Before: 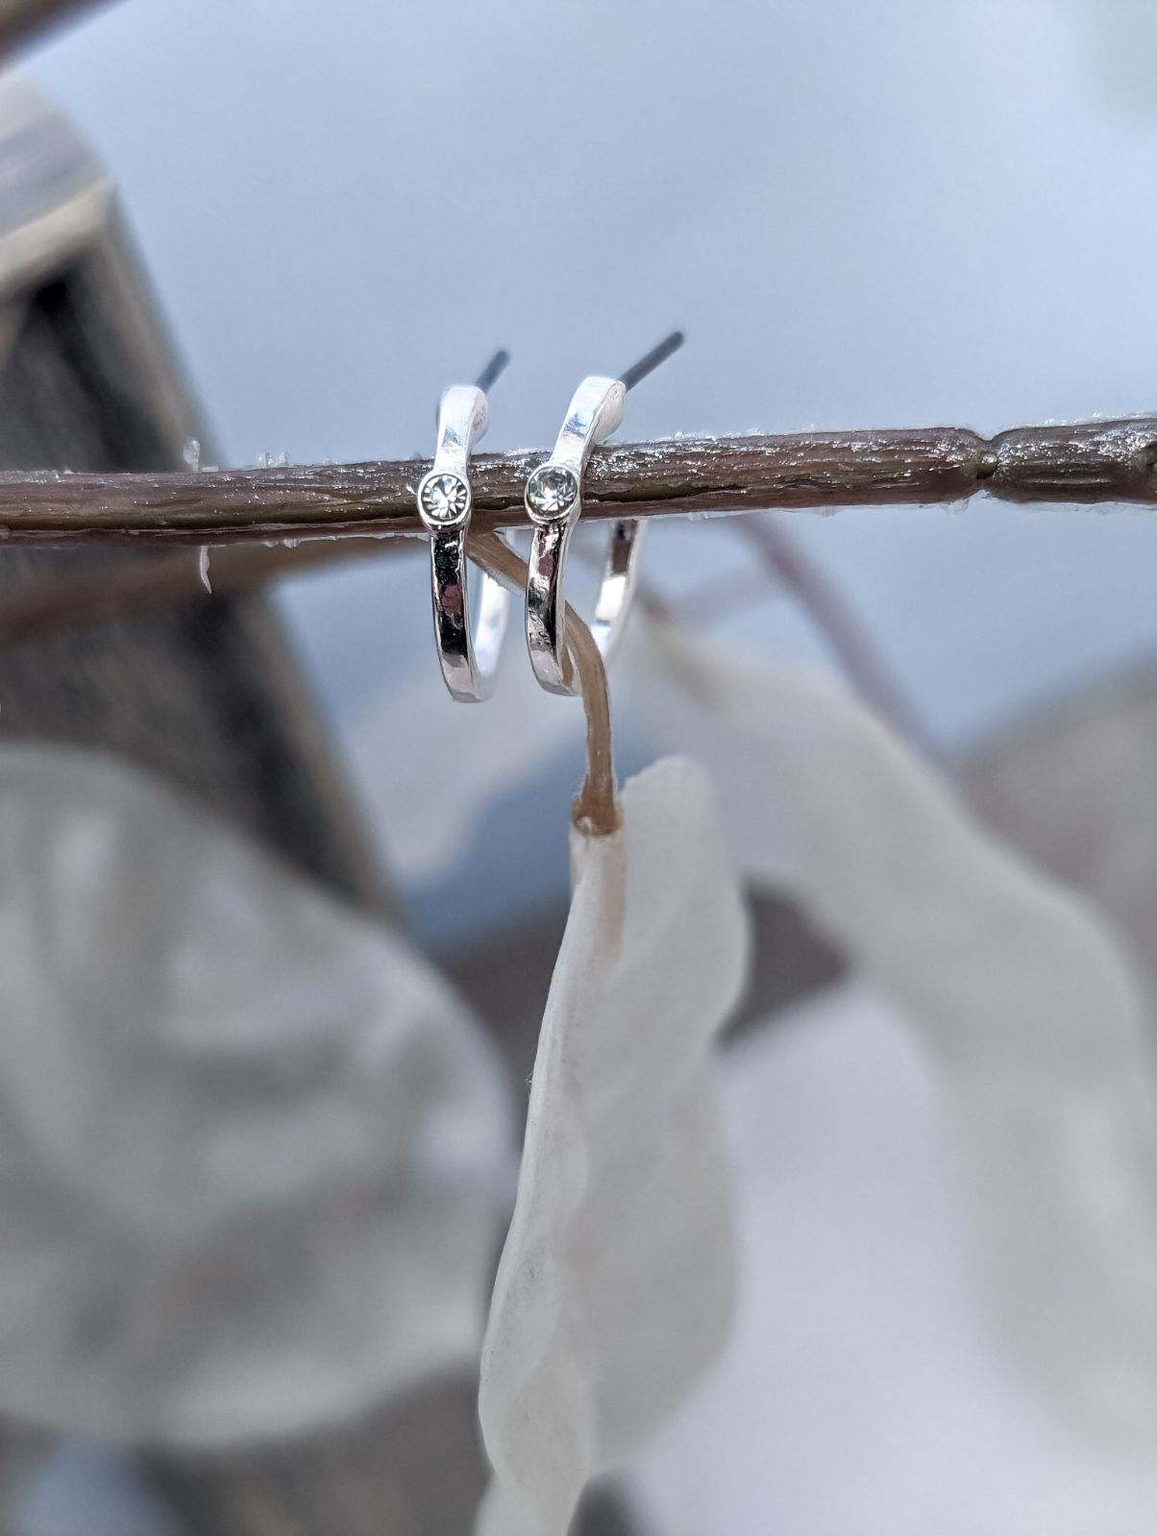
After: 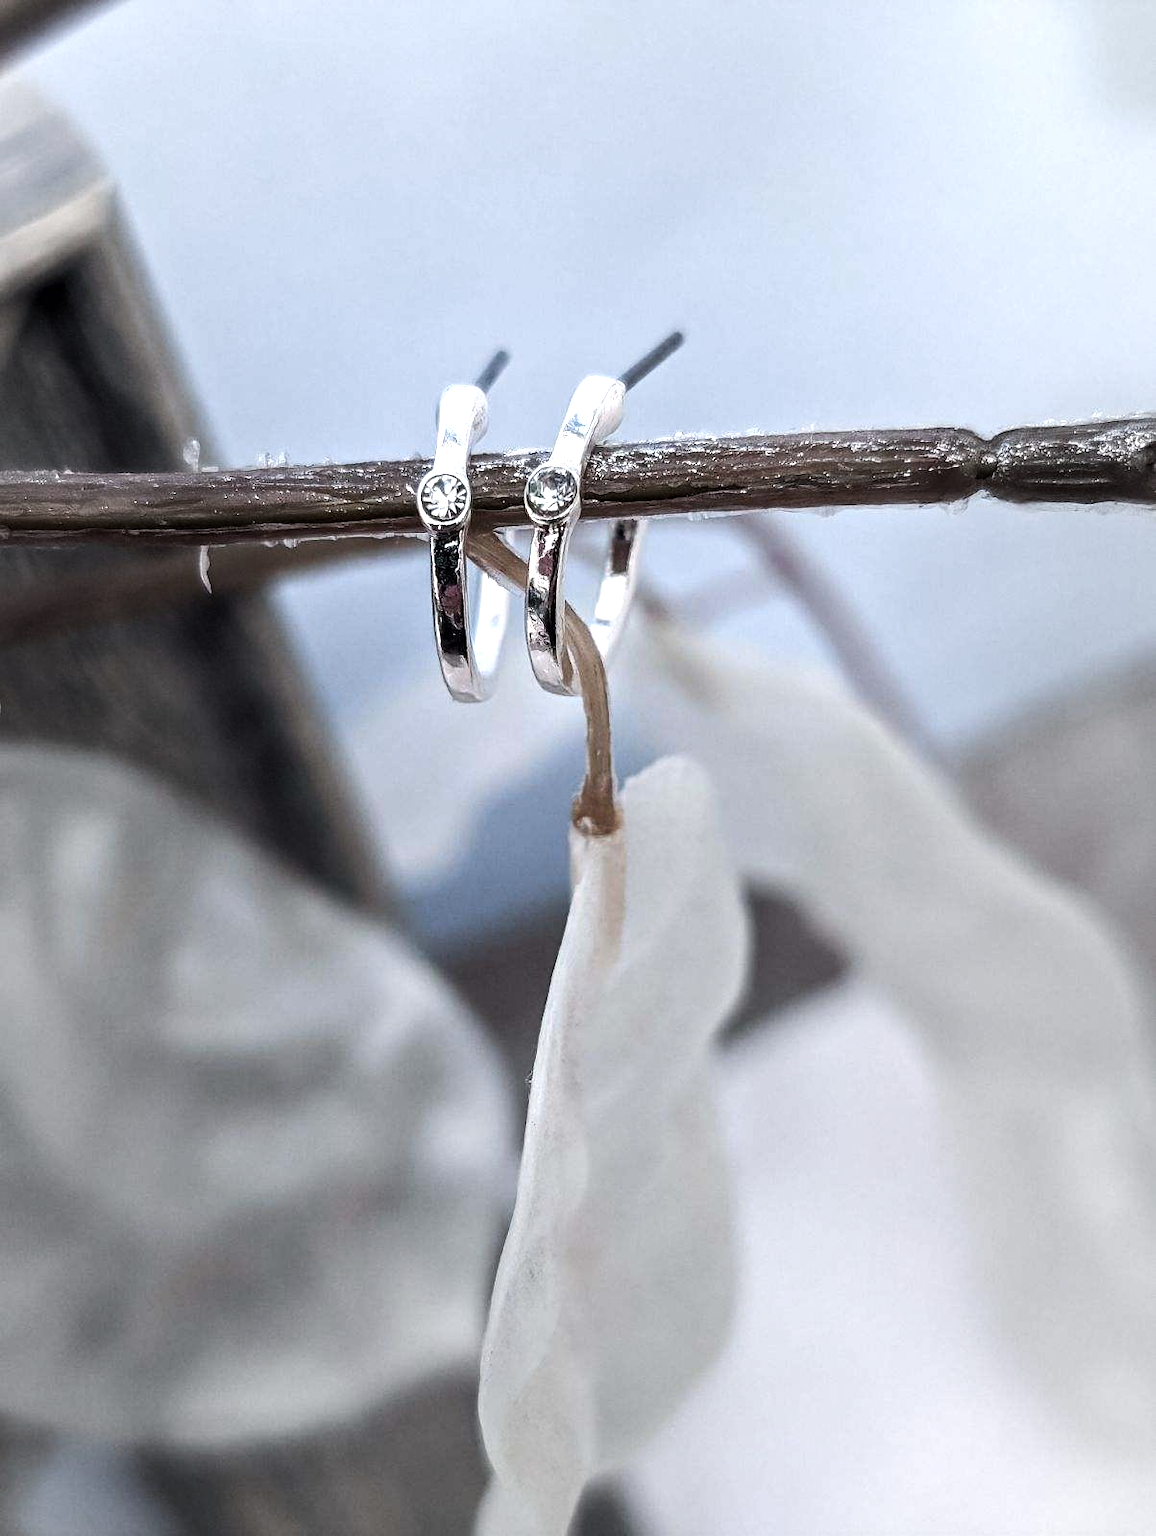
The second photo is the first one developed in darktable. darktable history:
tone equalizer: -8 EV -0.75 EV, -7 EV -0.7 EV, -6 EV -0.6 EV, -5 EV -0.4 EV, -3 EV 0.4 EV, -2 EV 0.6 EV, -1 EV 0.7 EV, +0 EV 0.75 EV, edges refinement/feathering 500, mask exposure compensation -1.57 EV, preserve details no
vignetting: fall-off start 18.21%, fall-off radius 137.95%, brightness -0.207, center (-0.078, 0.066), width/height ratio 0.62, shape 0.59
